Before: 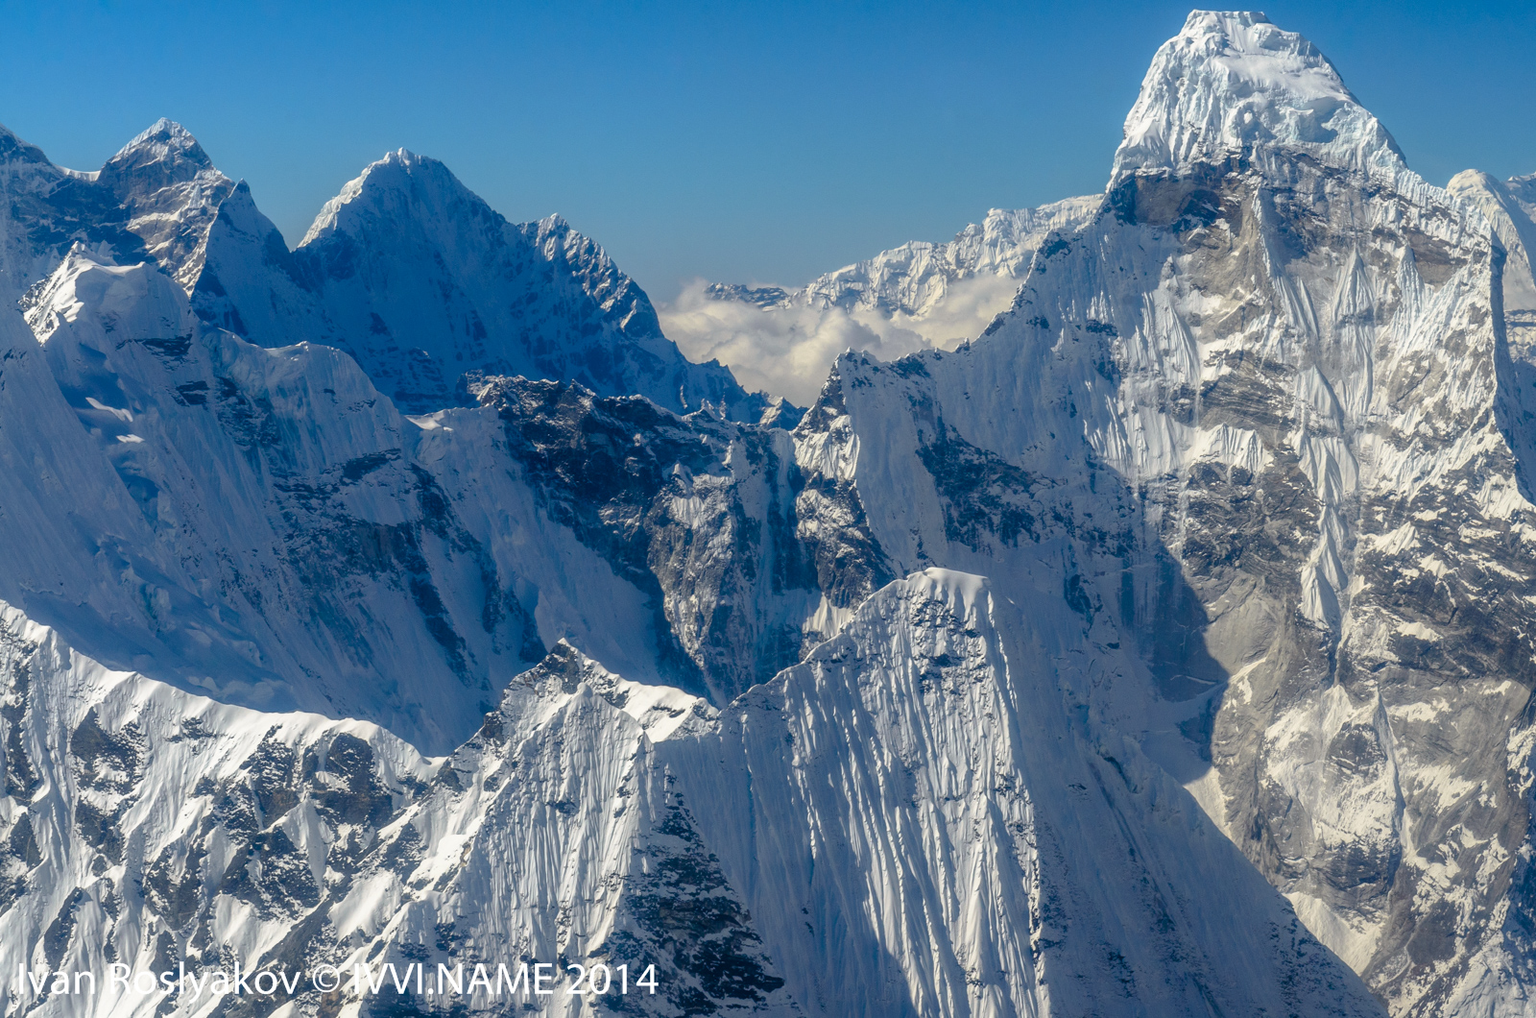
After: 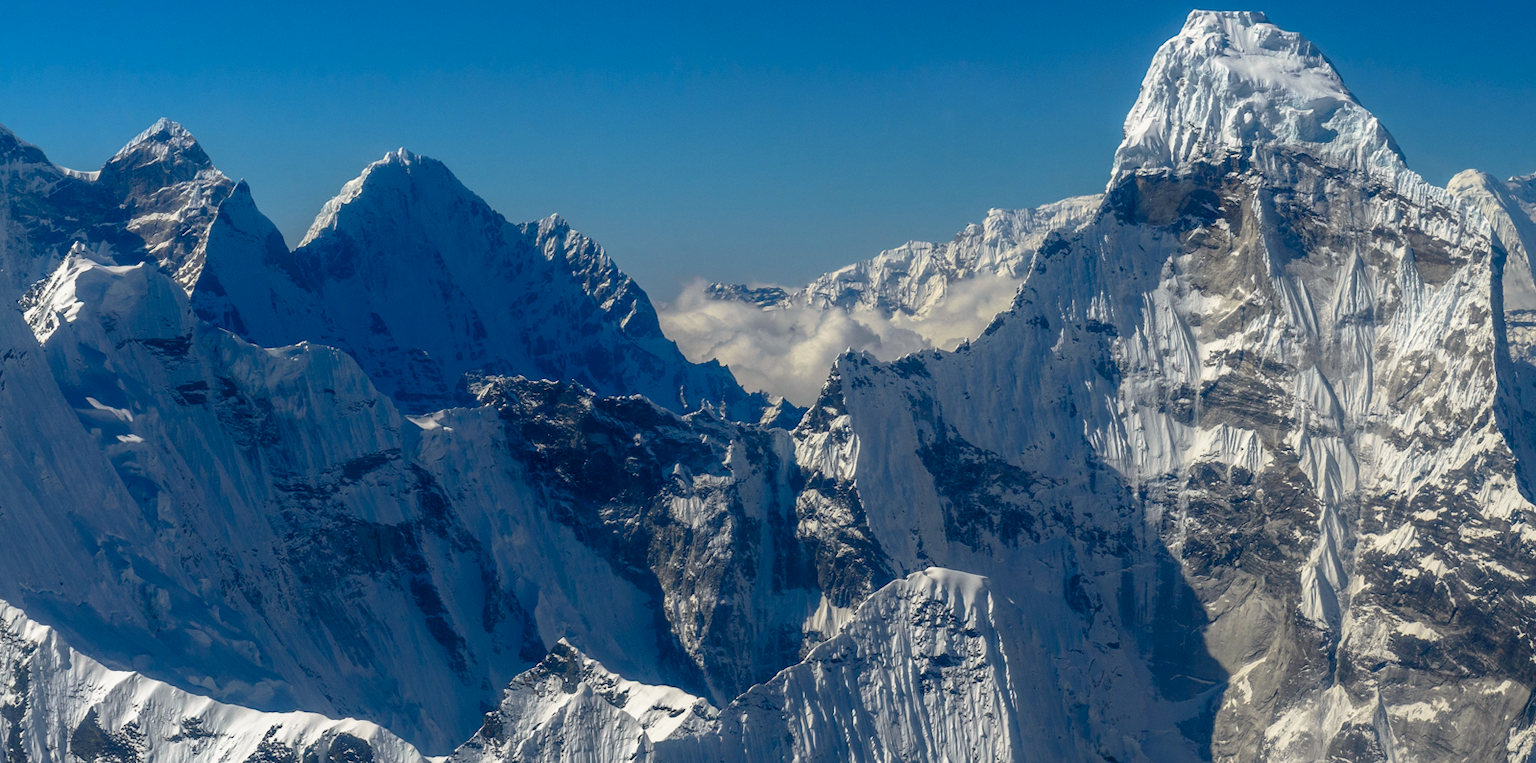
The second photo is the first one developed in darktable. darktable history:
contrast brightness saturation: contrast 0.07, brightness -0.13, saturation 0.06
crop: bottom 24.988%
